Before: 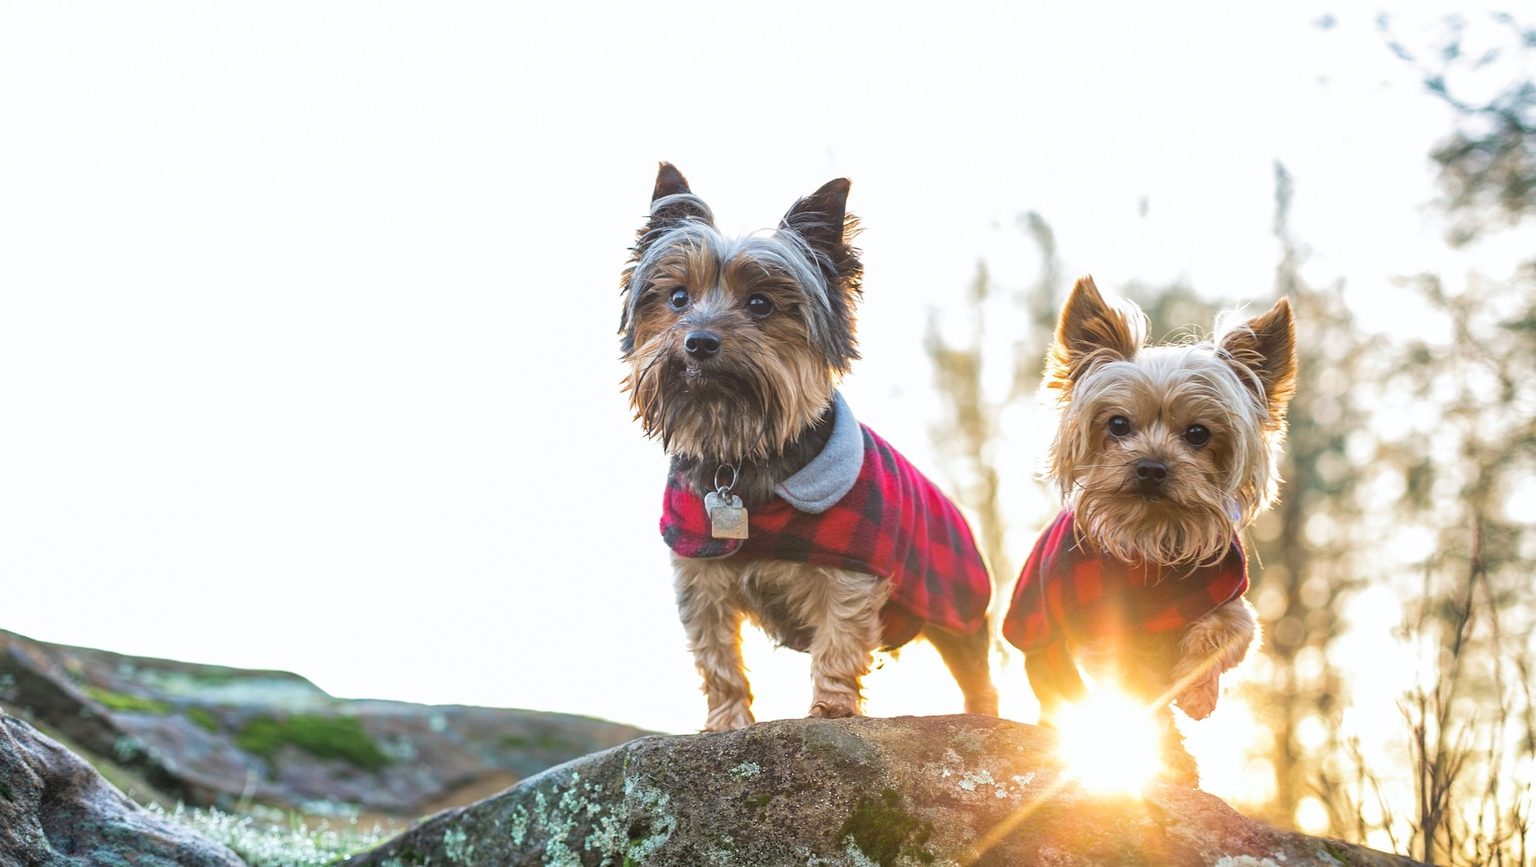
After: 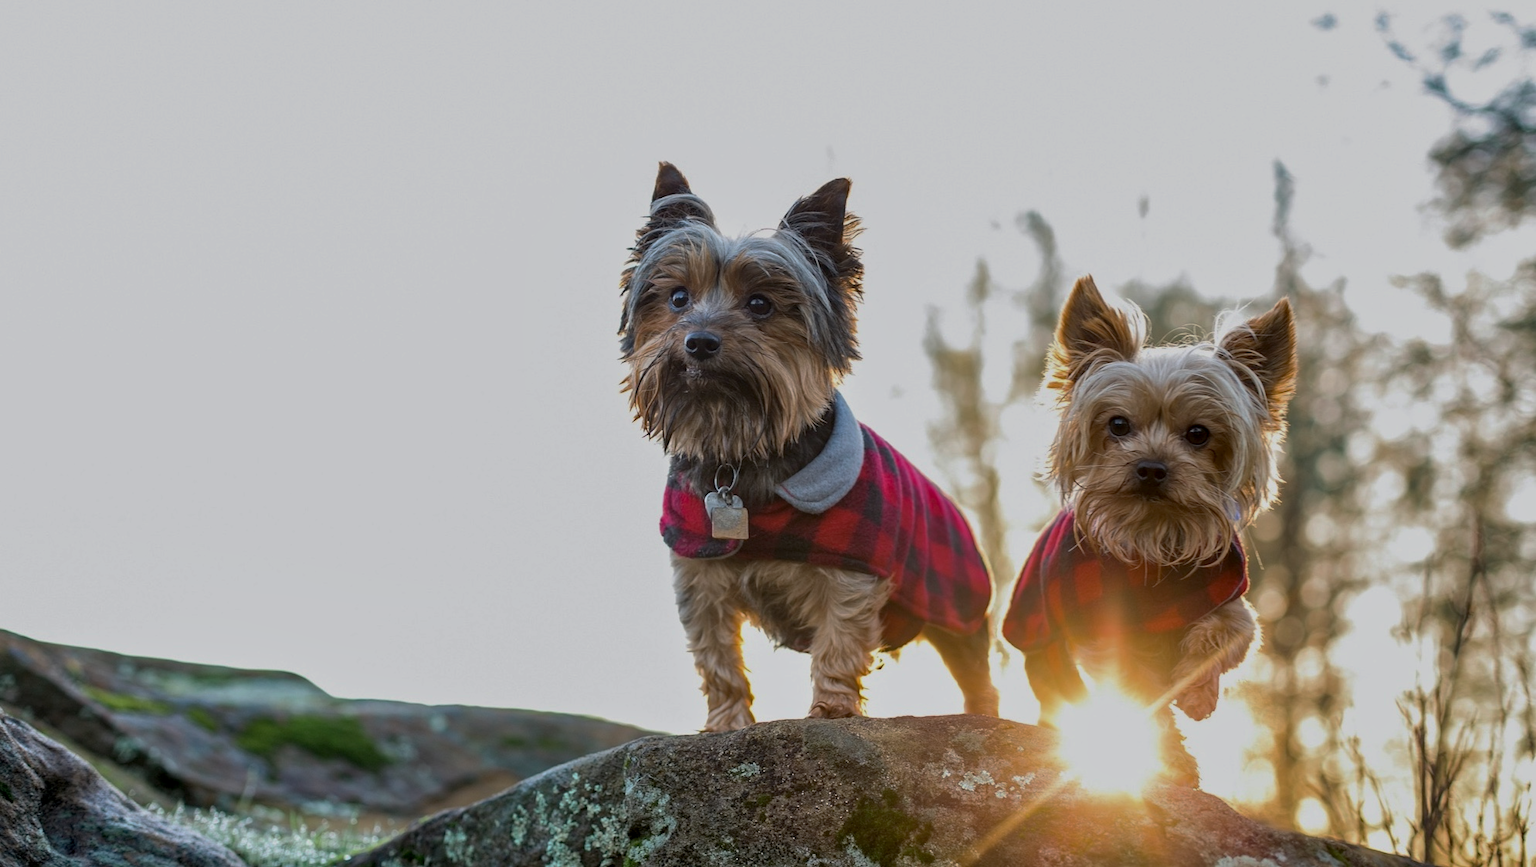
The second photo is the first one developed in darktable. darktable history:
white balance: emerald 1
base curve: curves: ch0 [(0, 0) (0.595, 0.418) (1, 1)], preserve colors none
exposure: black level correction 0.011, exposure -0.478 EV, compensate highlight preservation false
contrast equalizer: y [[0.509, 0.517, 0.523, 0.523, 0.517, 0.509], [0.5 ×6], [0.5 ×6], [0 ×6], [0 ×6]]
